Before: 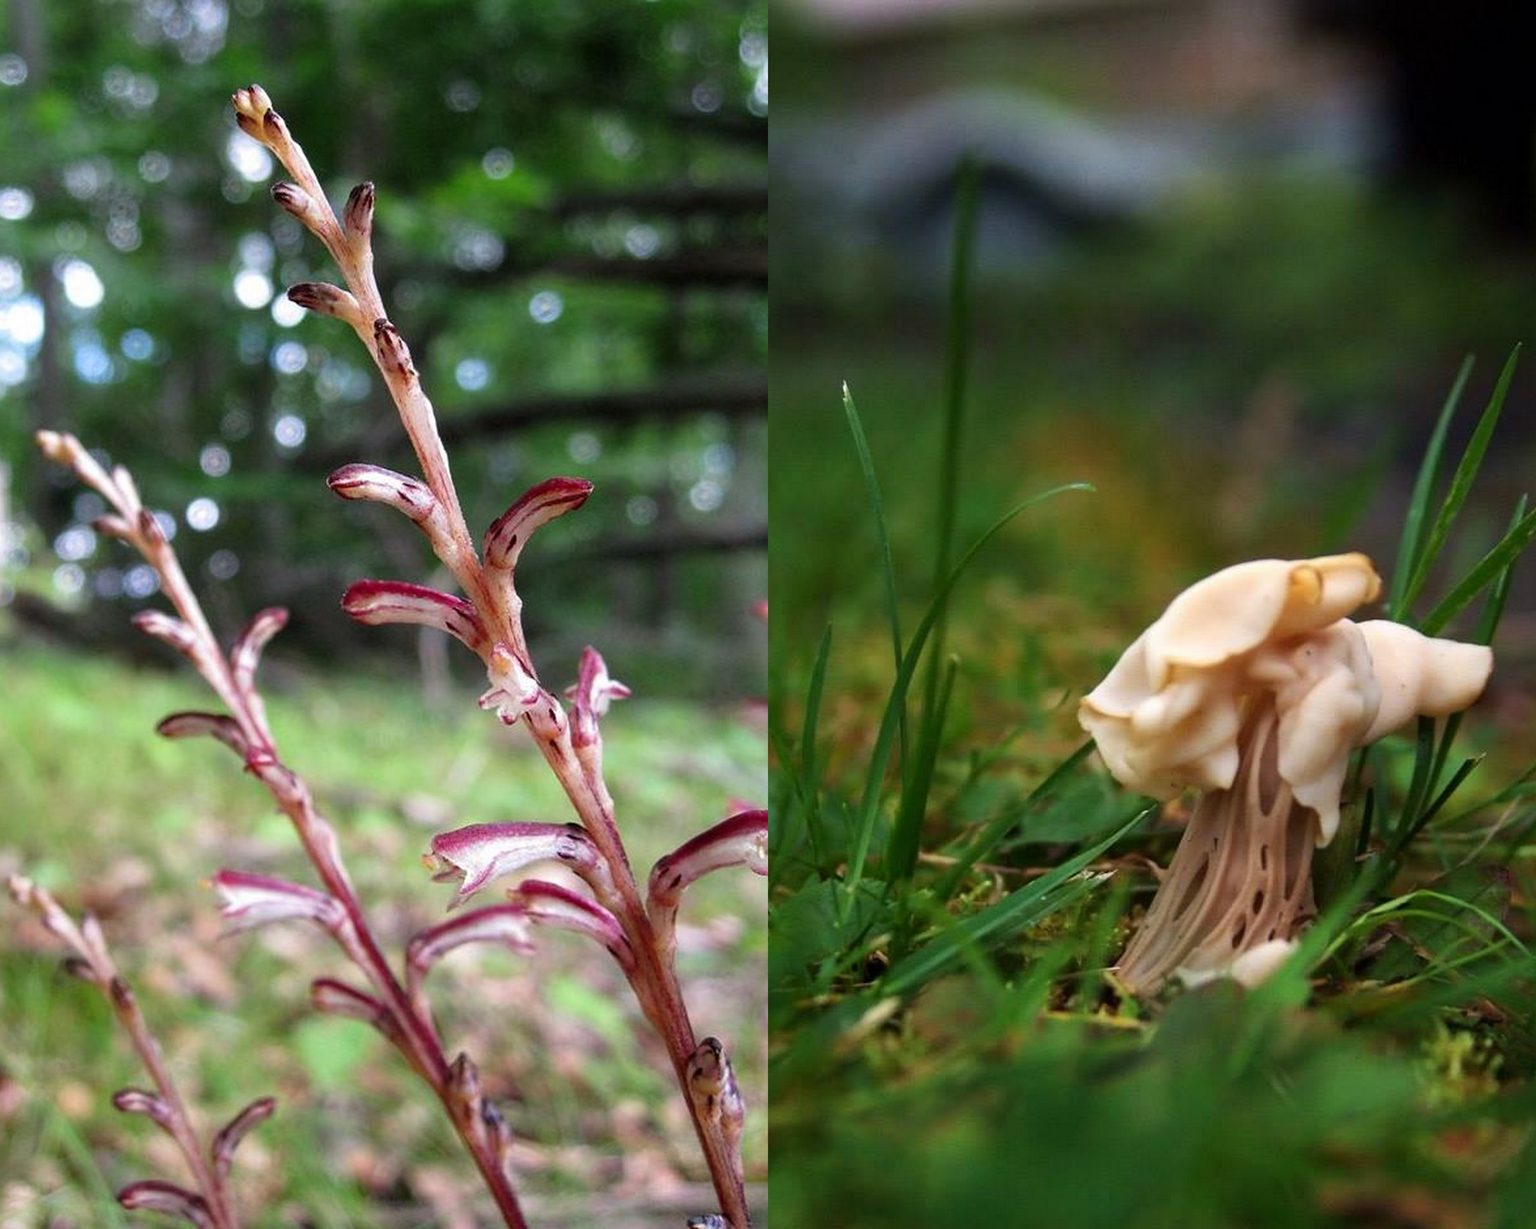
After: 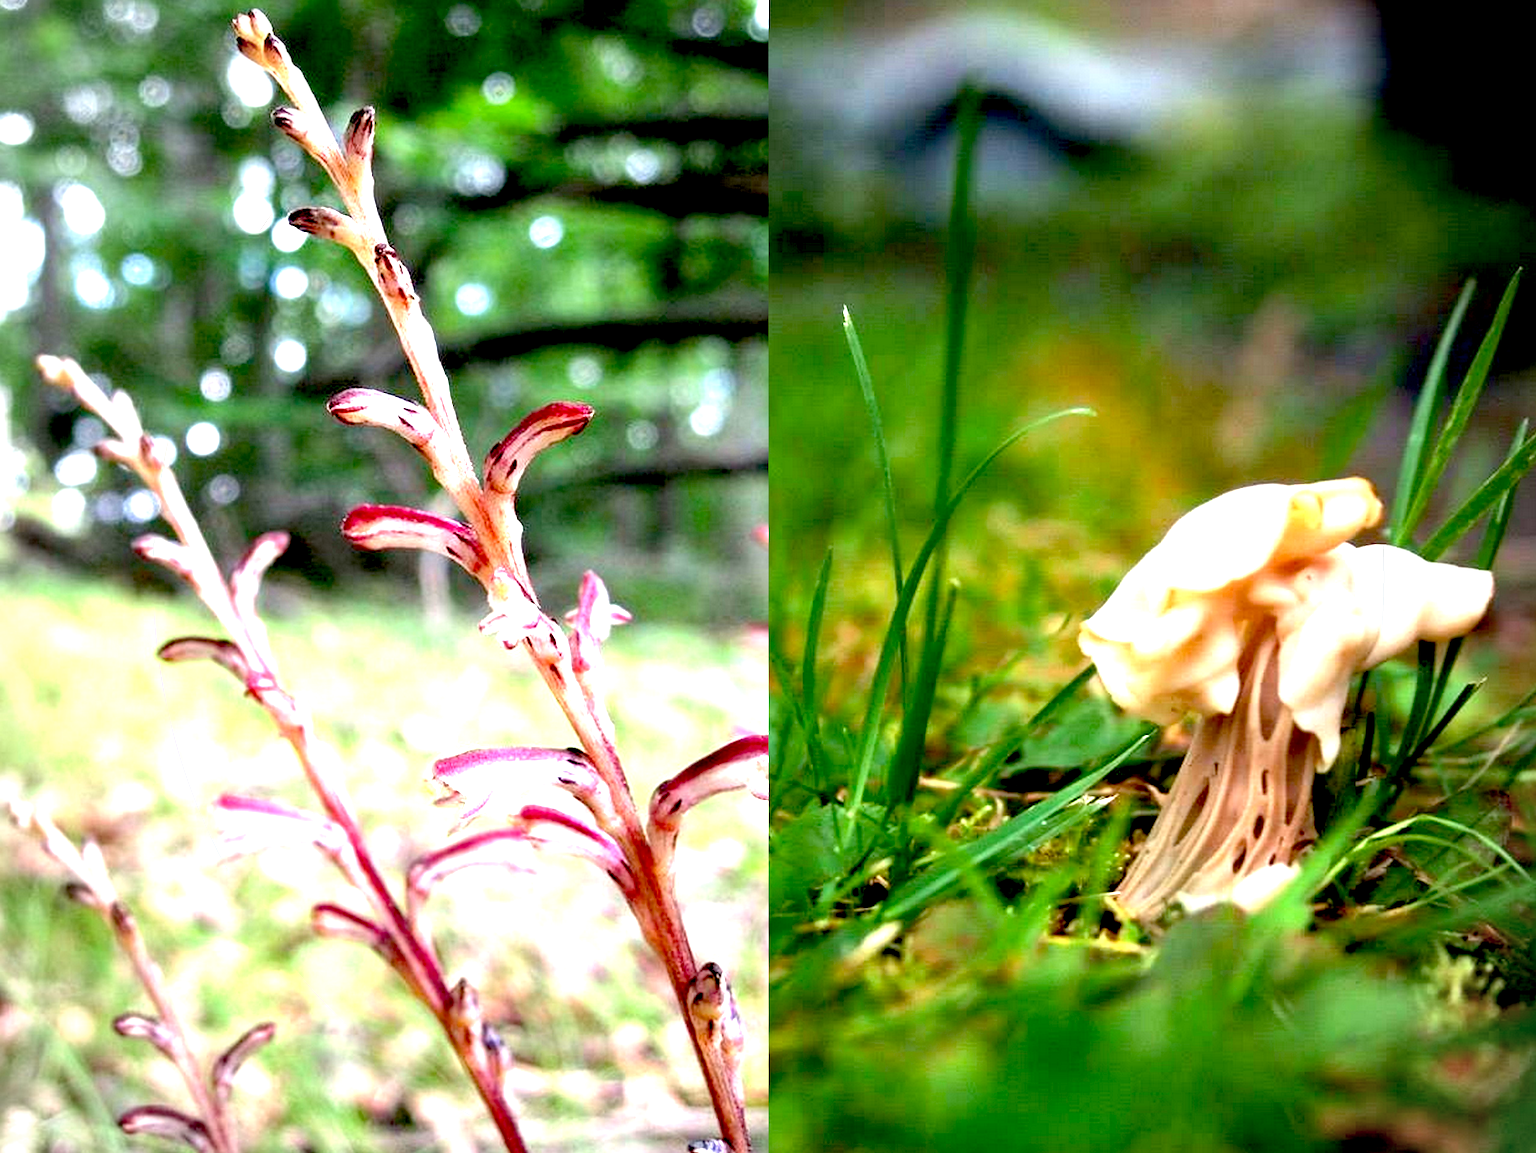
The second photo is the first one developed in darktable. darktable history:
crop and rotate: top 6.157%
exposure: black level correction 0.014, exposure 1.78 EV, compensate highlight preservation false
vignetting: fall-off radius 60.41%, unbound false
